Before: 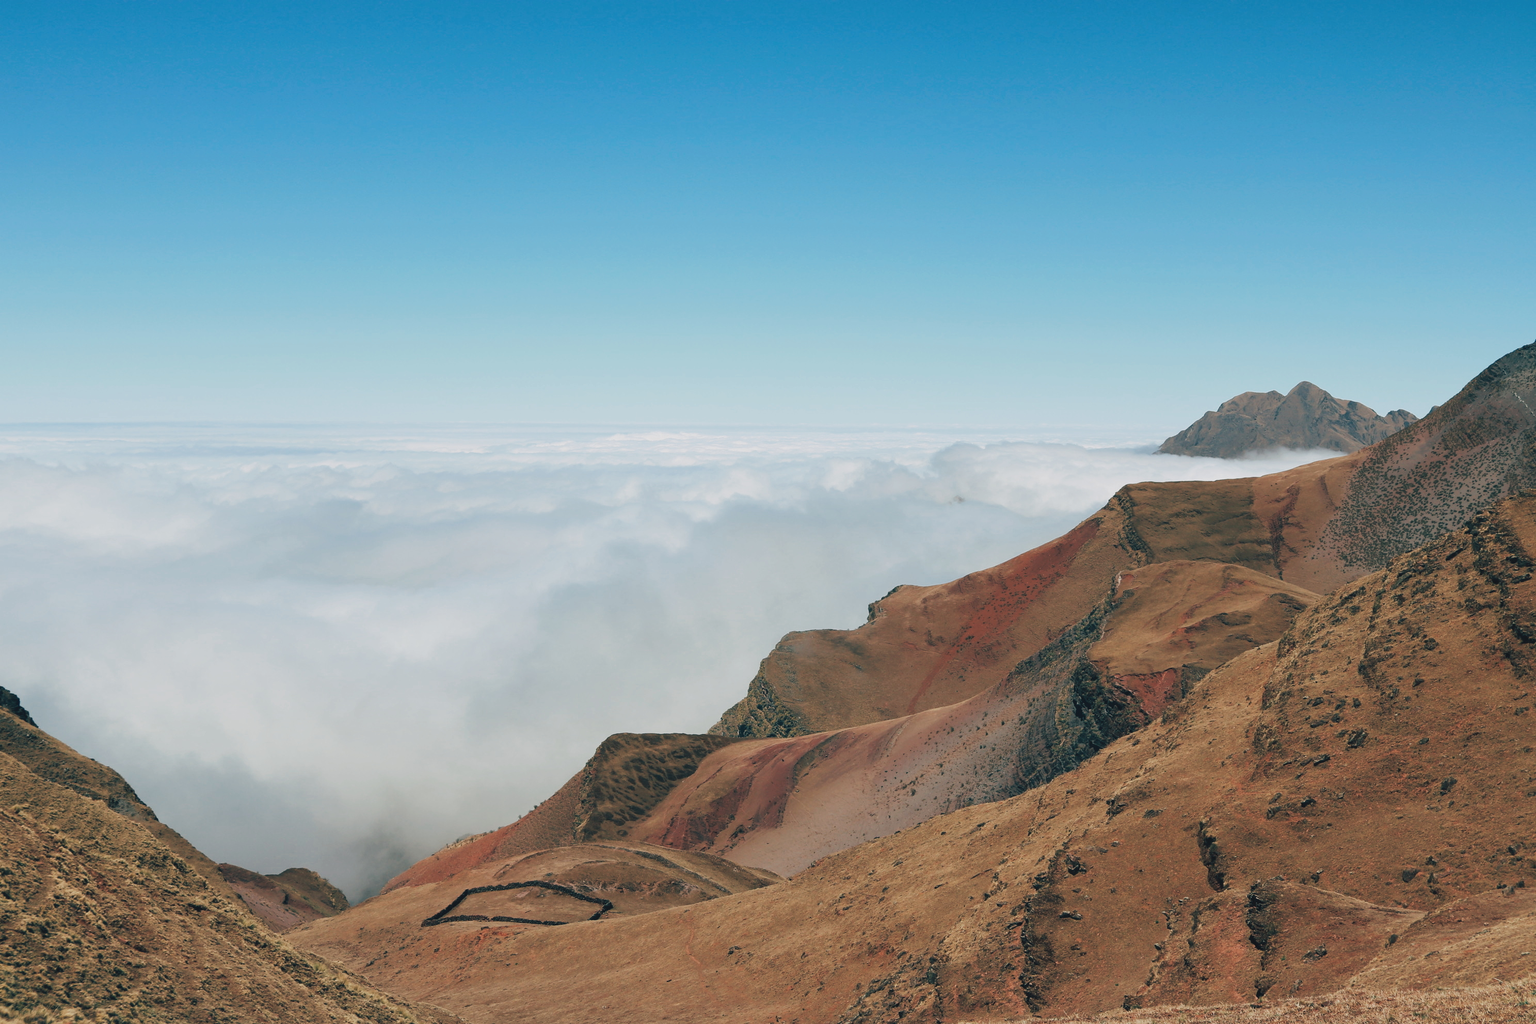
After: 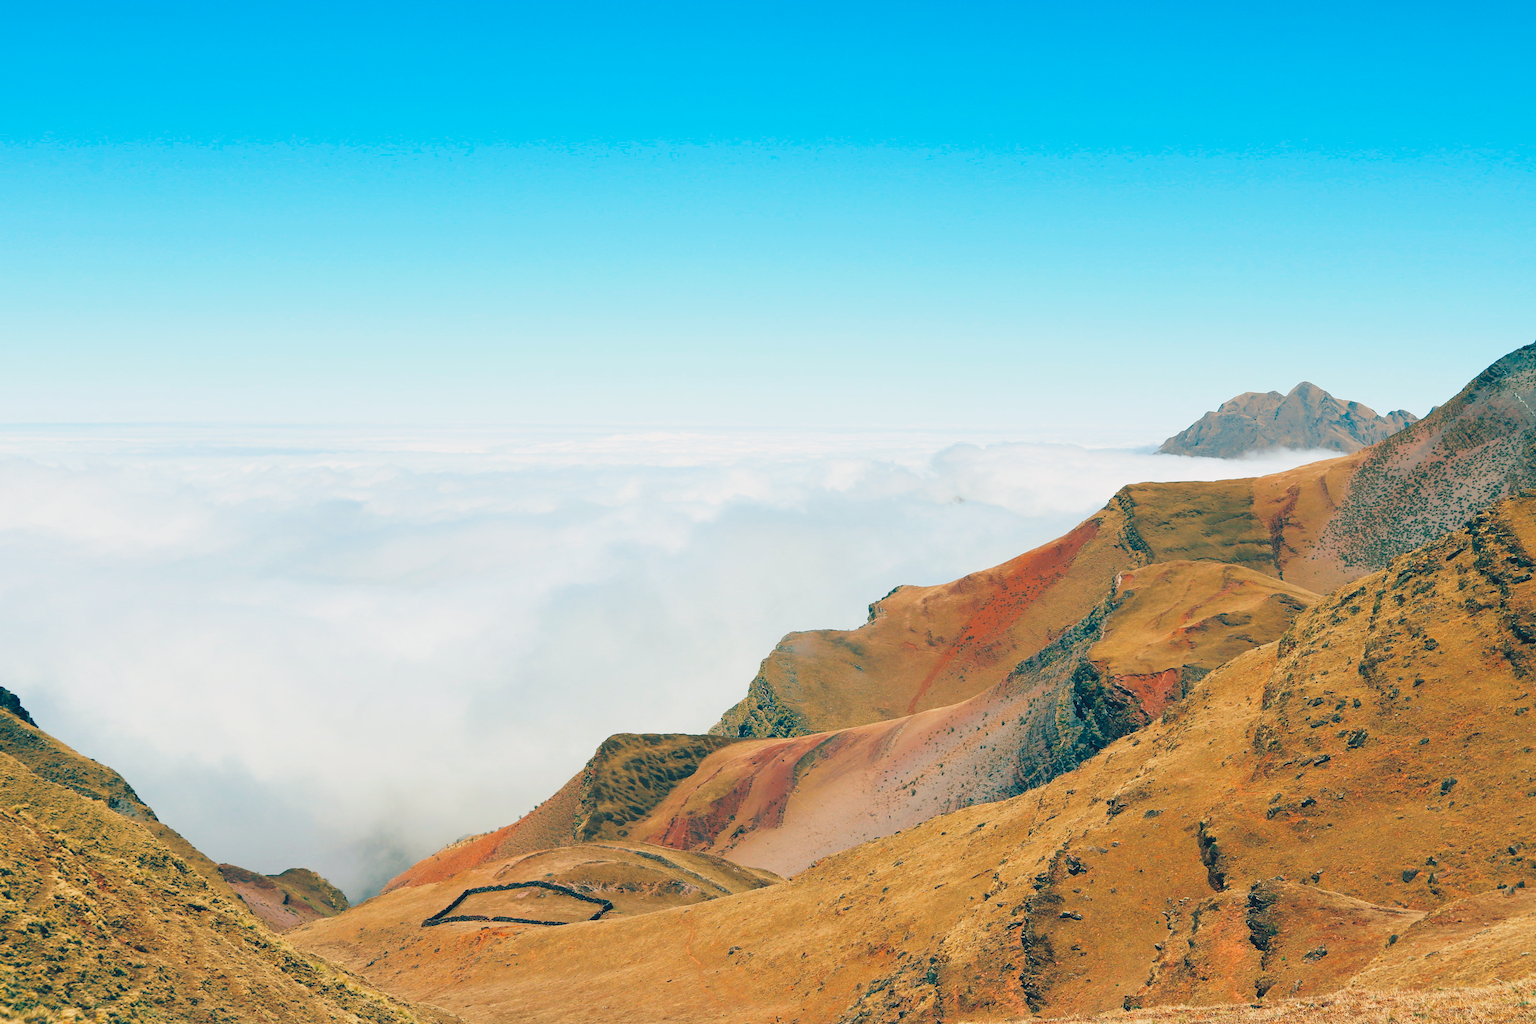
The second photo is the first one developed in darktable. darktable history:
color balance rgb: shadows lift › chroma 2%, shadows lift › hue 217.2°, power › hue 60°, highlights gain › chroma 1%, highlights gain › hue 69.6°, global offset › luminance -0.5%, perceptual saturation grading › global saturation 15%, global vibrance 15%
base curve: curves: ch0 [(0, 0) (0.028, 0.03) (0.121, 0.232) (0.46, 0.748) (0.859, 0.968) (1, 1)], preserve colors none
lowpass: radius 0.1, contrast 0.85, saturation 1.1, unbound 0
